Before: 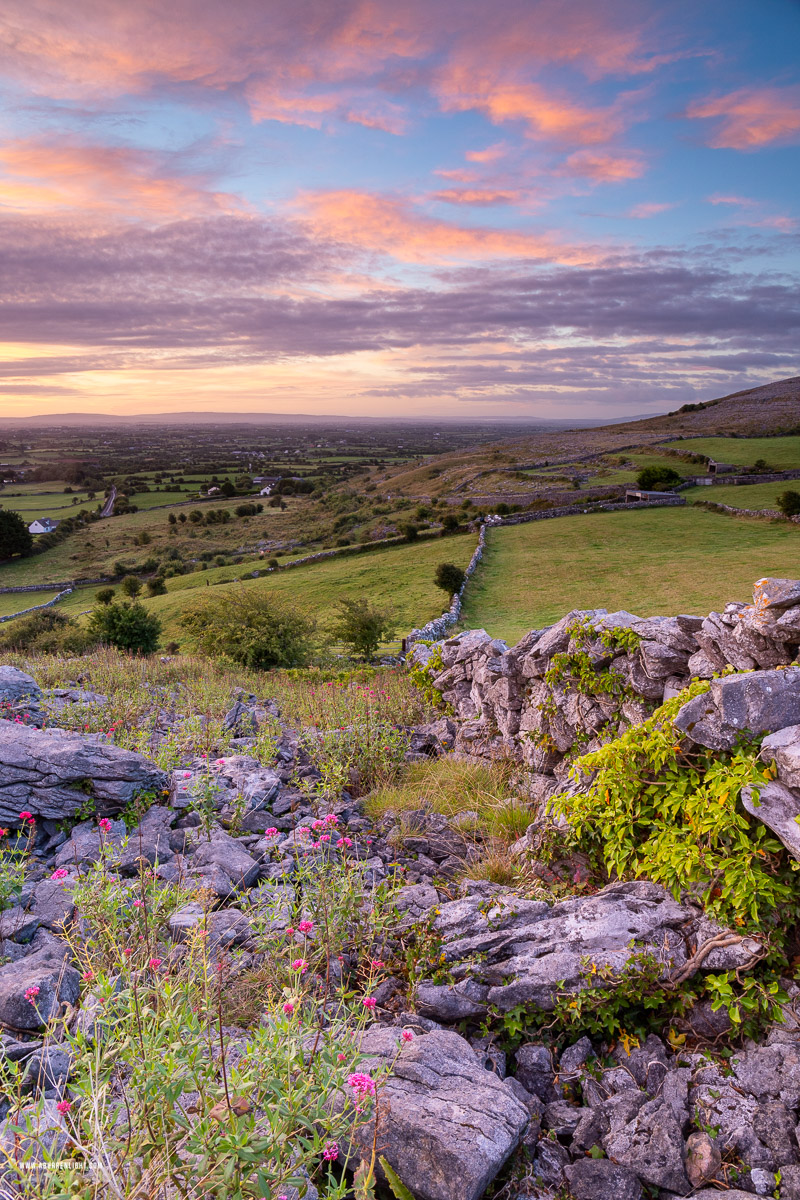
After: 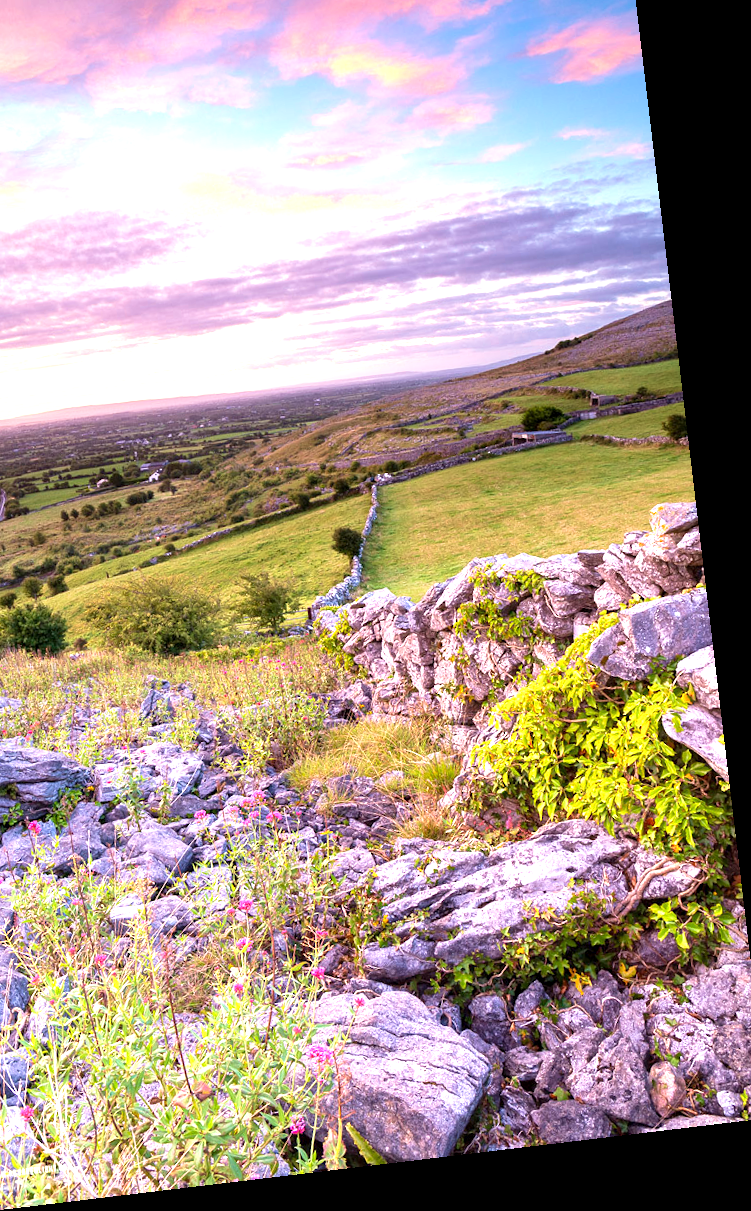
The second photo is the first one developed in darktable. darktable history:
crop and rotate: left 17.959%, top 5.771%, right 1.742%
exposure: black level correction 0.001, exposure 0.955 EV, compensate exposure bias true, compensate highlight preservation false
rotate and perspective: rotation -6.83°, automatic cropping off
velvia: on, module defaults
